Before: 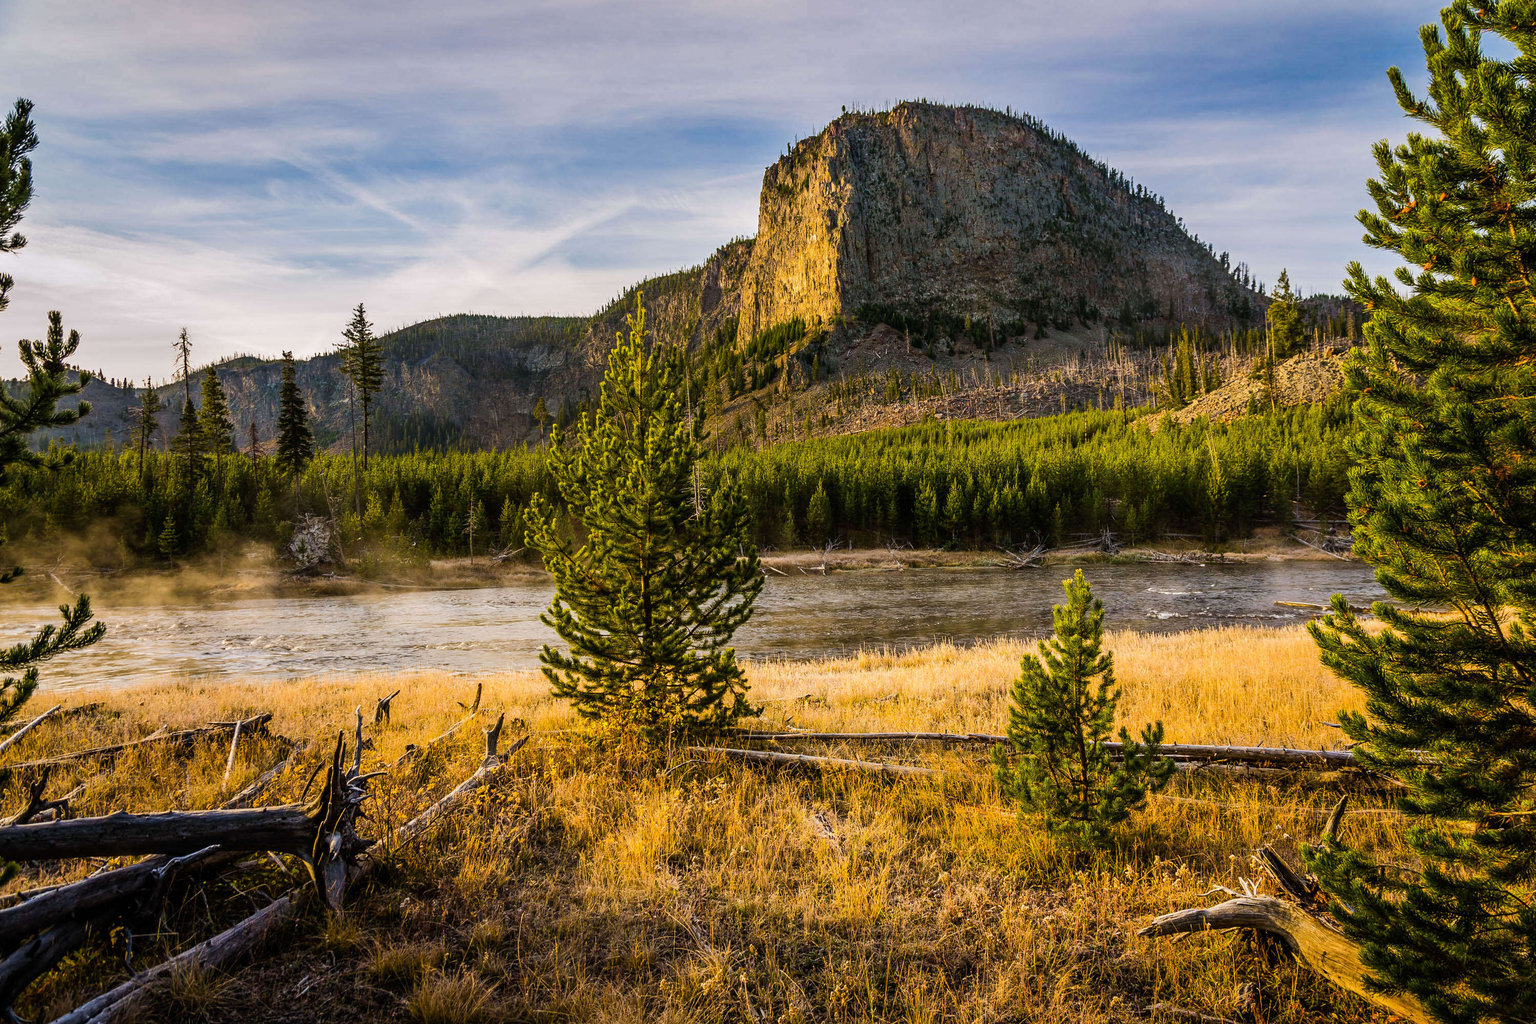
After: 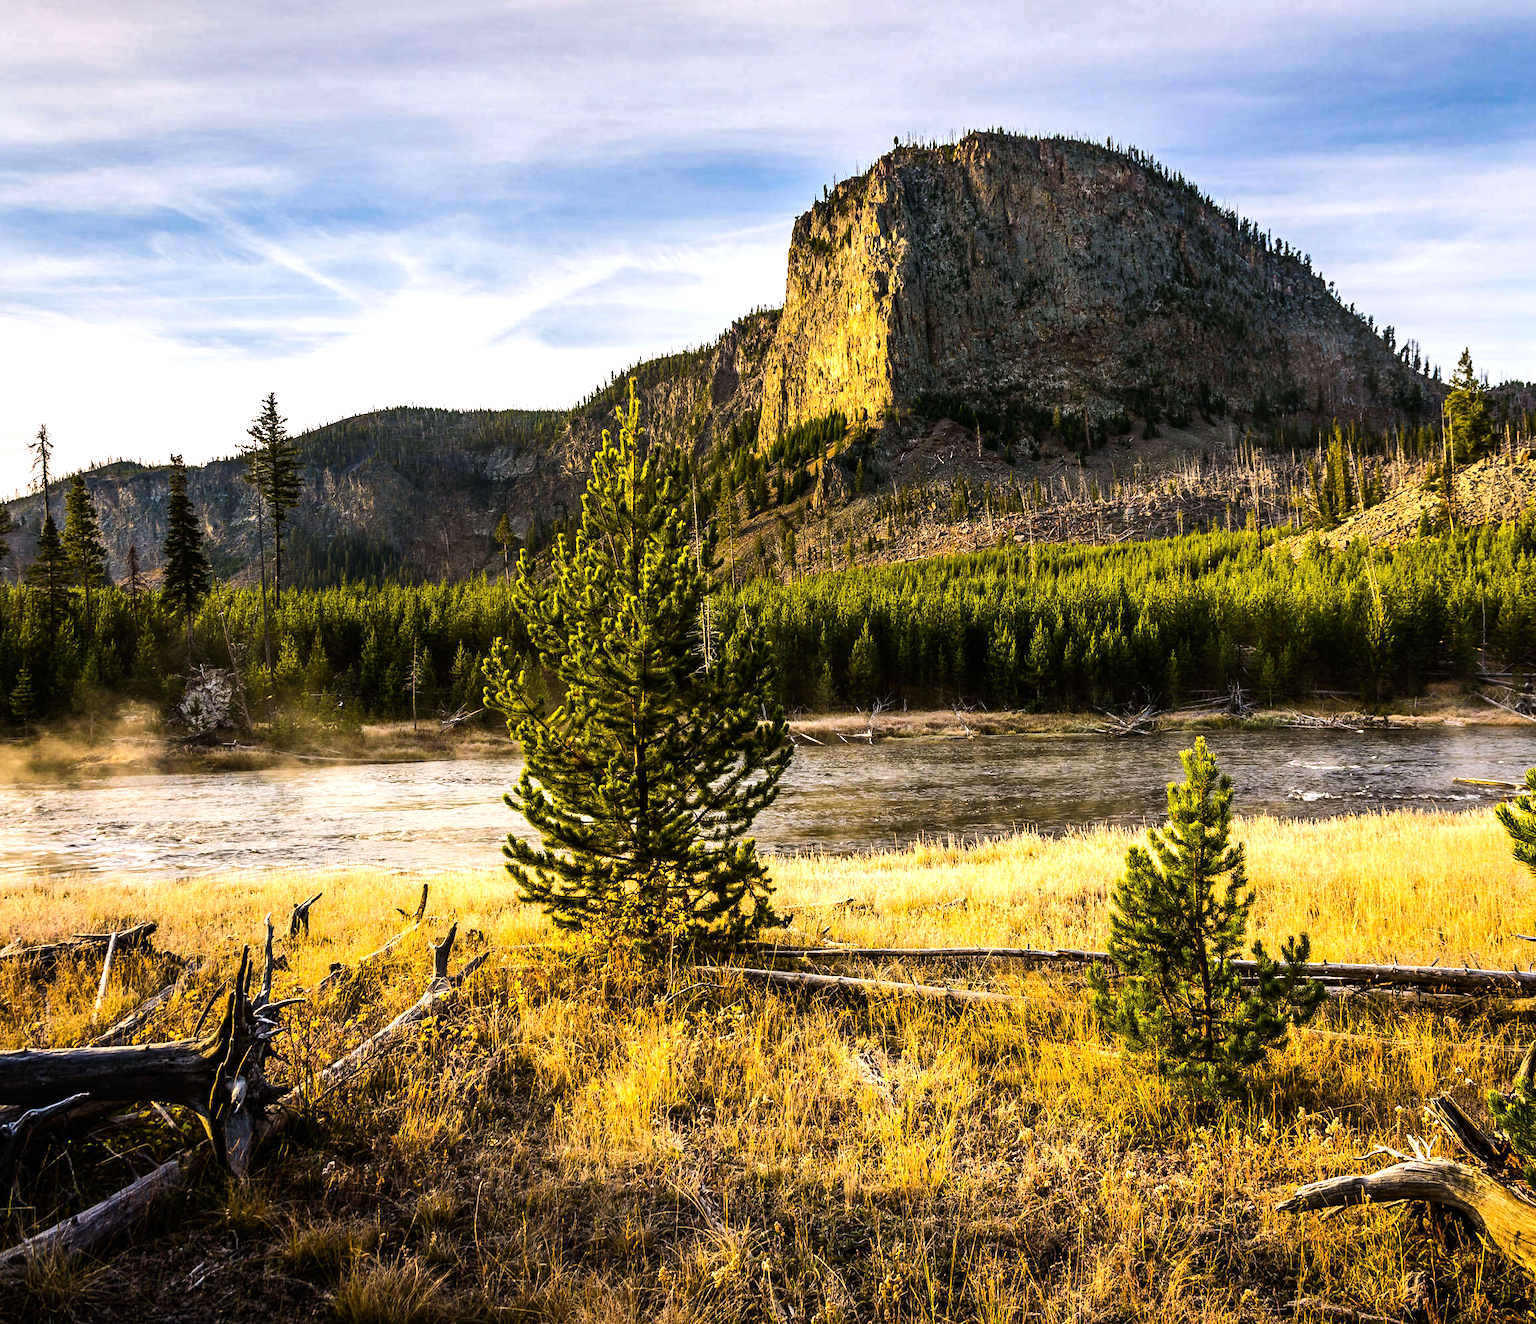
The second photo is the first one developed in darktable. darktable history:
exposure: exposure 0.128 EV, compensate highlight preservation false
tone equalizer: -8 EV -0.728 EV, -7 EV -0.71 EV, -6 EV -0.566 EV, -5 EV -0.392 EV, -3 EV 0.401 EV, -2 EV 0.6 EV, -1 EV 0.696 EV, +0 EV 0.765 EV, edges refinement/feathering 500, mask exposure compensation -1.57 EV, preserve details no
crop: left 9.85%, right 12.839%
